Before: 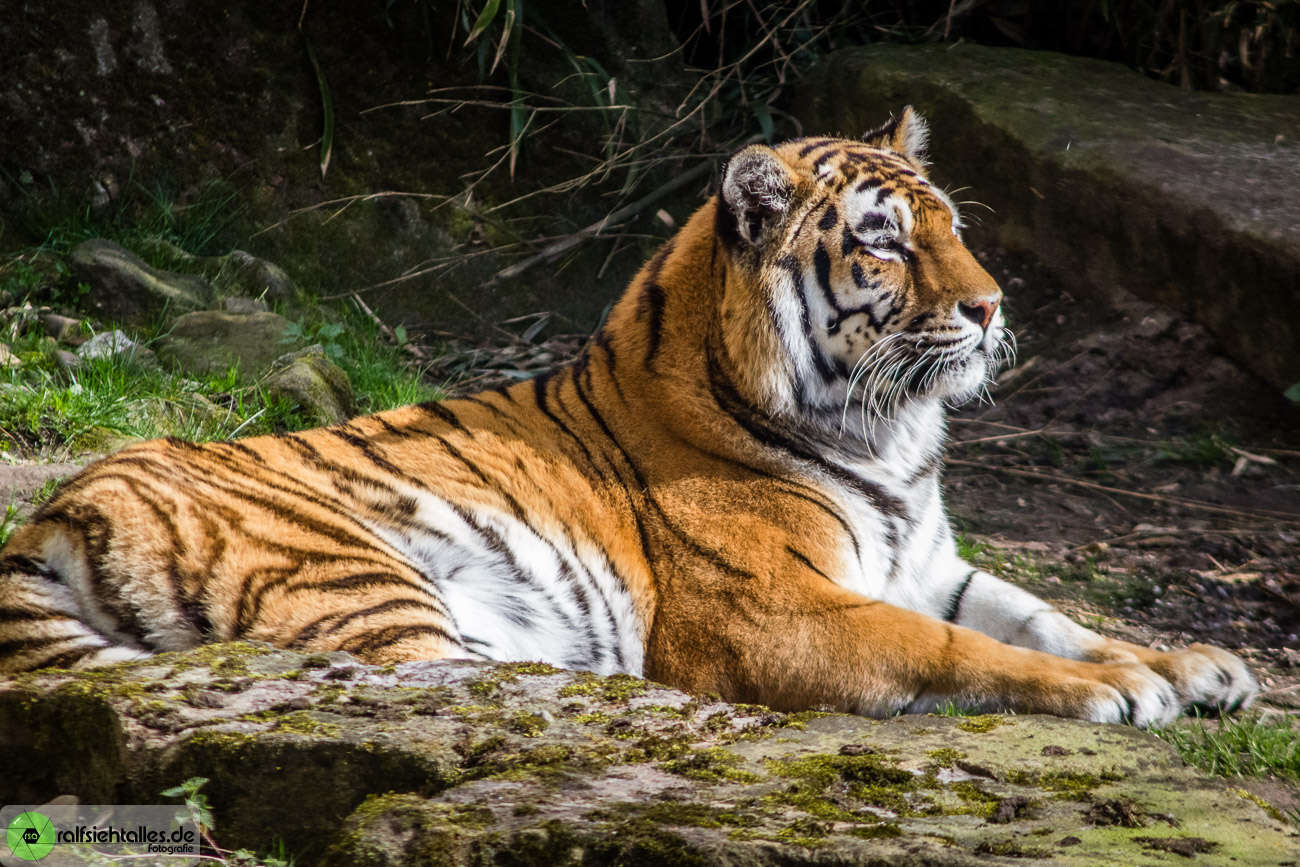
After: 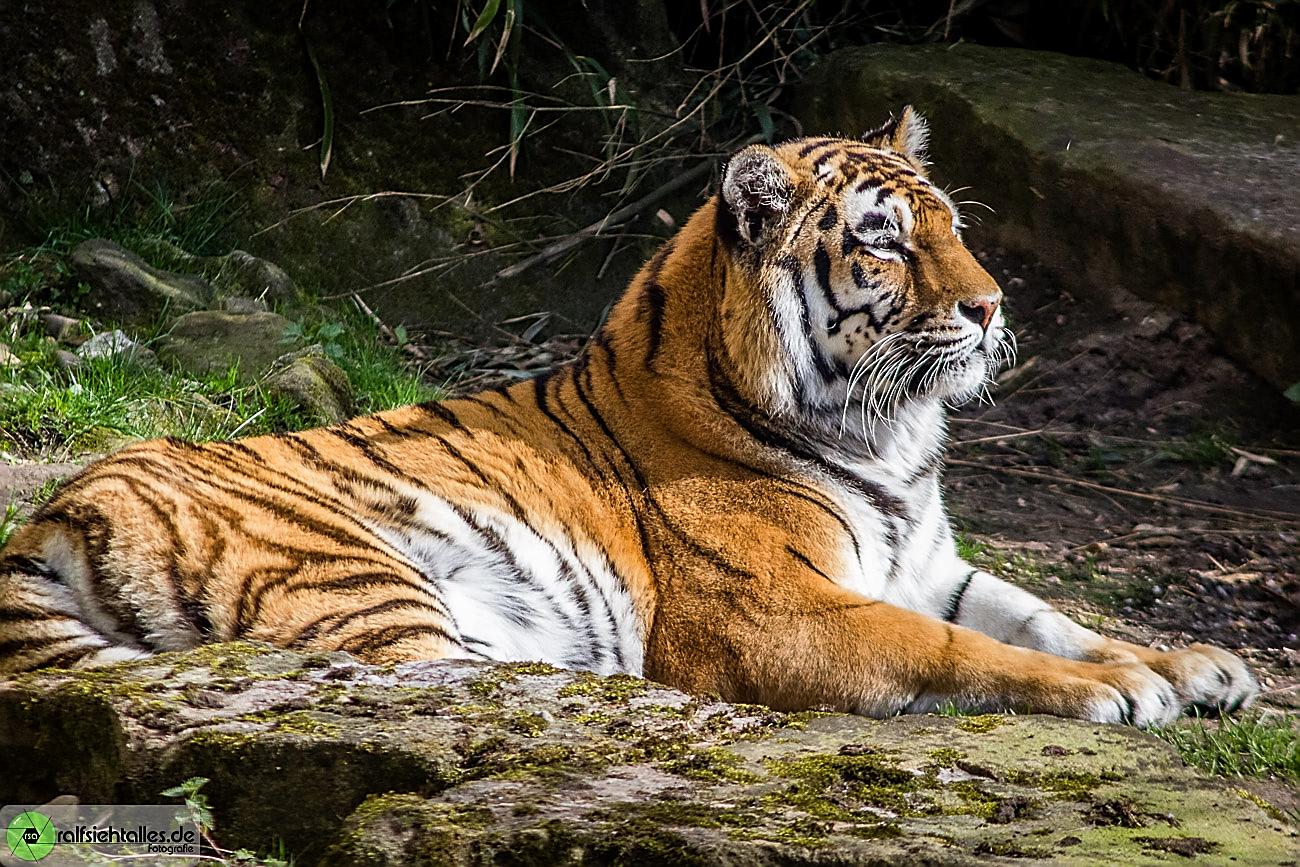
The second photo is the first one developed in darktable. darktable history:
exposure: black level correction 0.001, compensate highlight preservation false
sharpen: radius 1.4, amount 1.25, threshold 0.7
